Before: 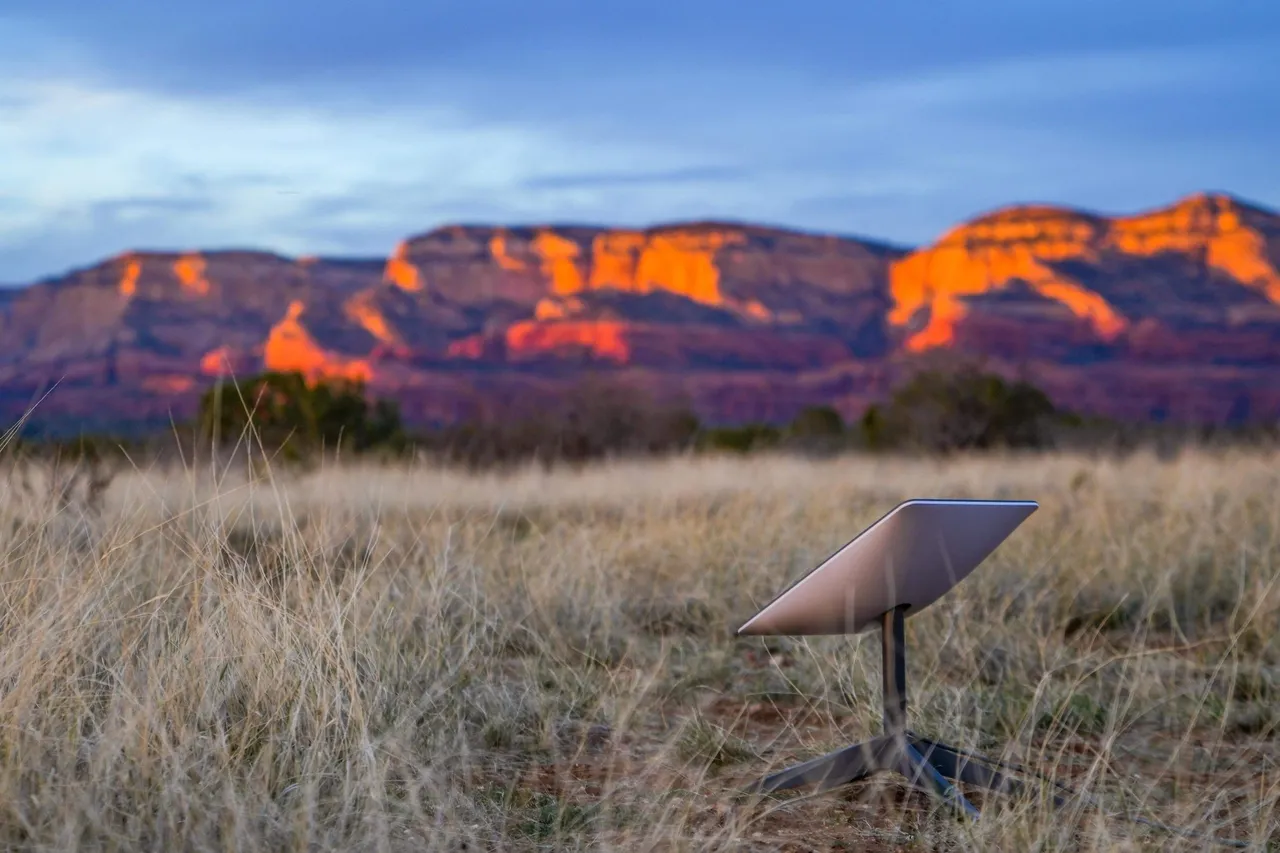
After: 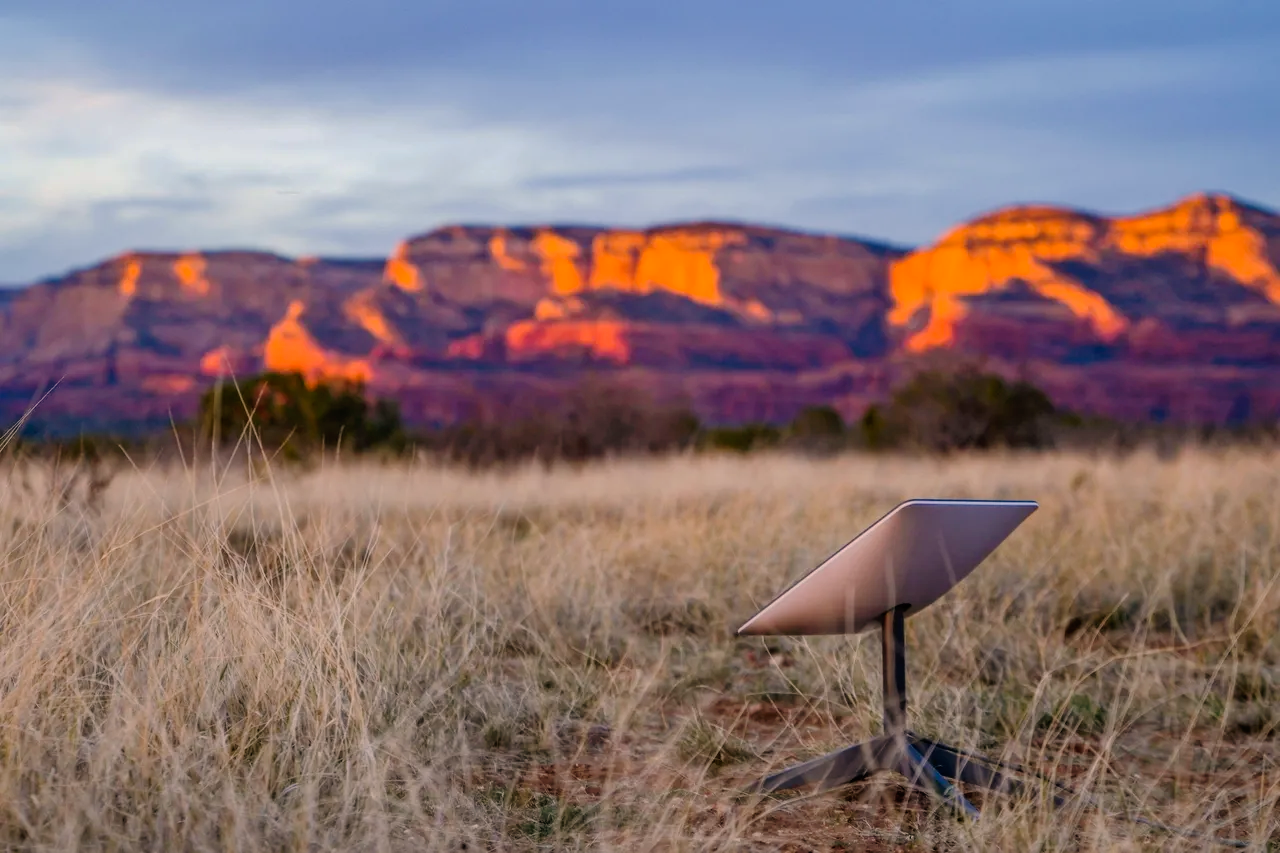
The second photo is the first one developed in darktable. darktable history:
white balance: red 1.127, blue 0.943
tone curve: curves: ch0 [(0, 0) (0.003, 0.002) (0.011, 0.006) (0.025, 0.013) (0.044, 0.019) (0.069, 0.032) (0.1, 0.056) (0.136, 0.095) (0.177, 0.144) (0.224, 0.193) (0.277, 0.26) (0.335, 0.331) (0.399, 0.405) (0.468, 0.479) (0.543, 0.552) (0.623, 0.624) (0.709, 0.699) (0.801, 0.772) (0.898, 0.856) (1, 1)], preserve colors none
